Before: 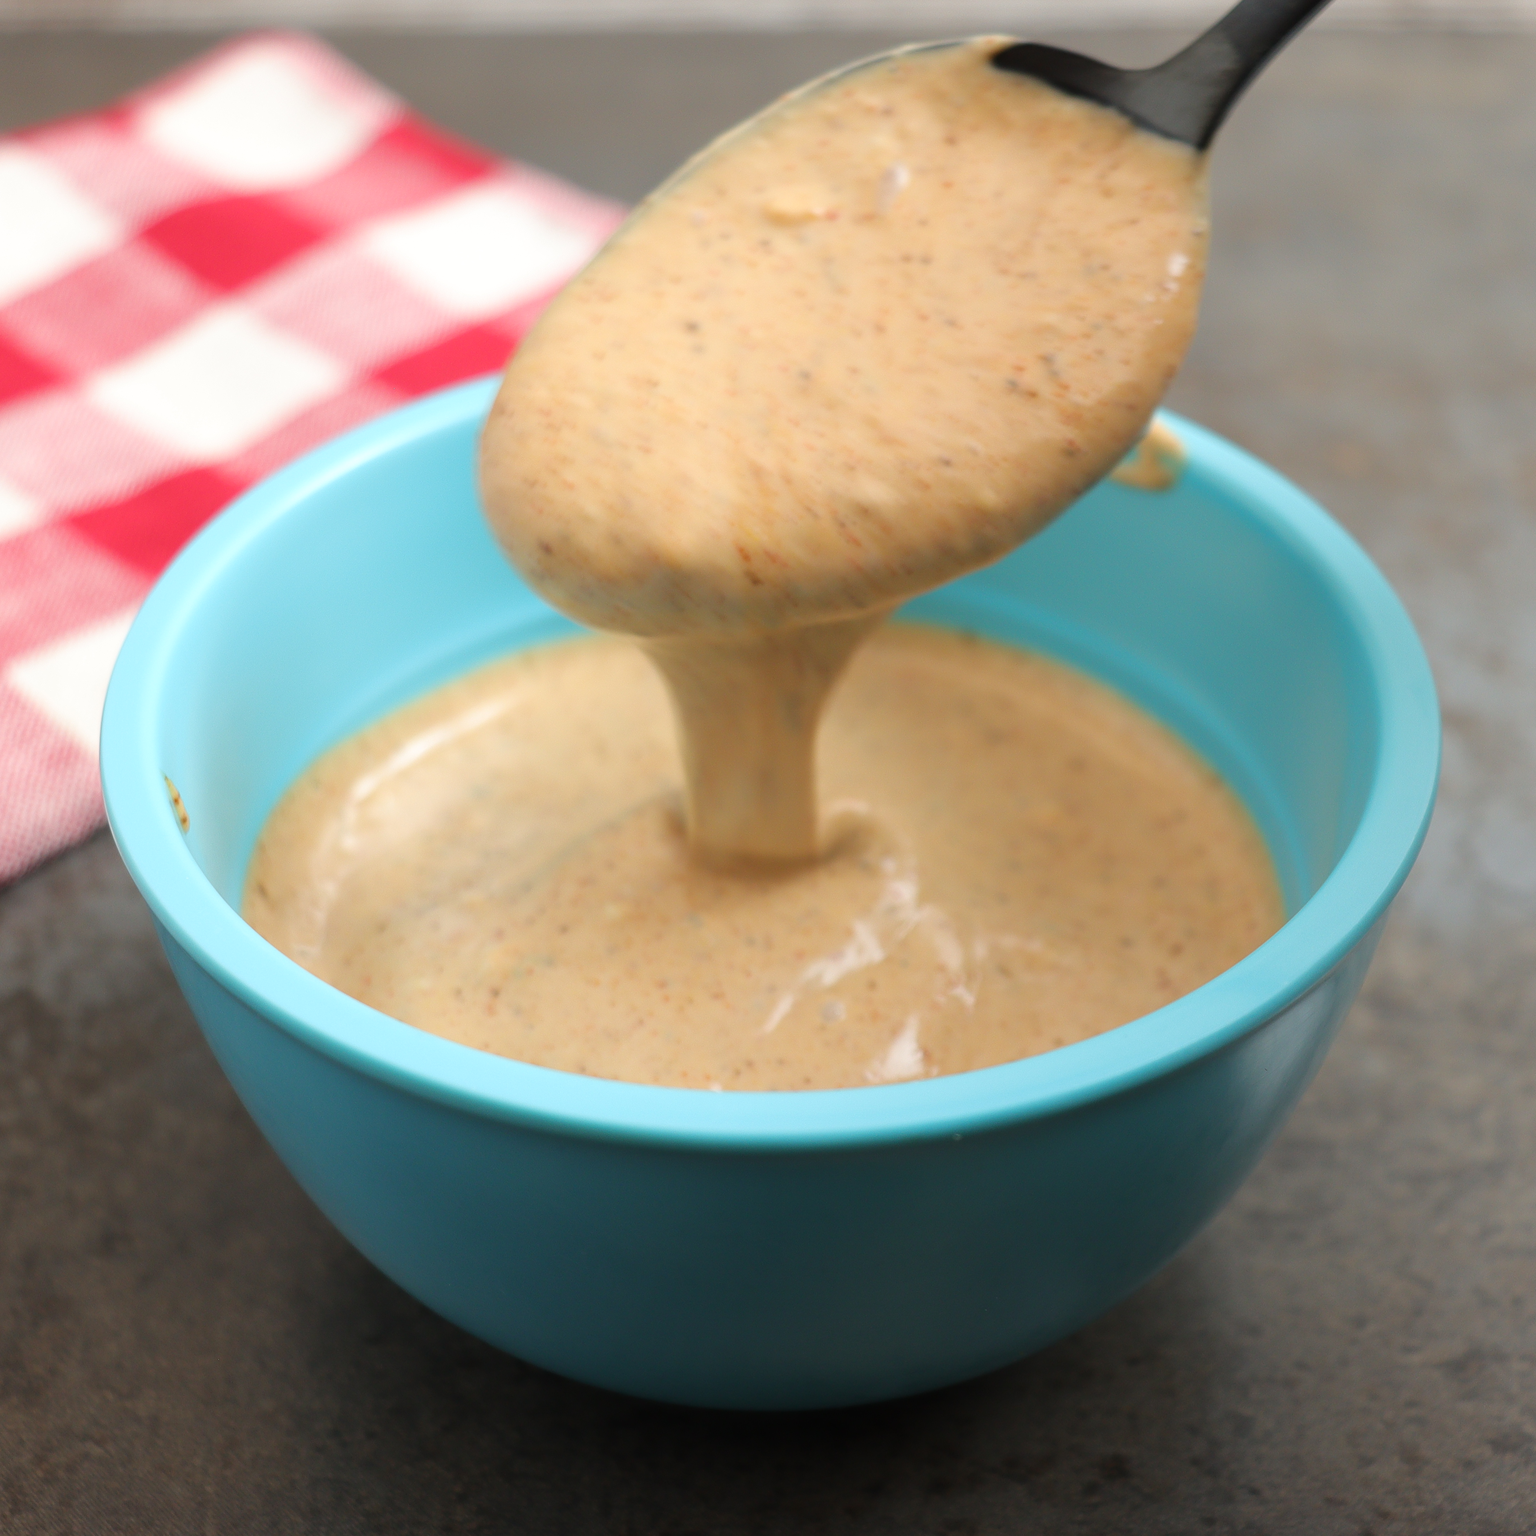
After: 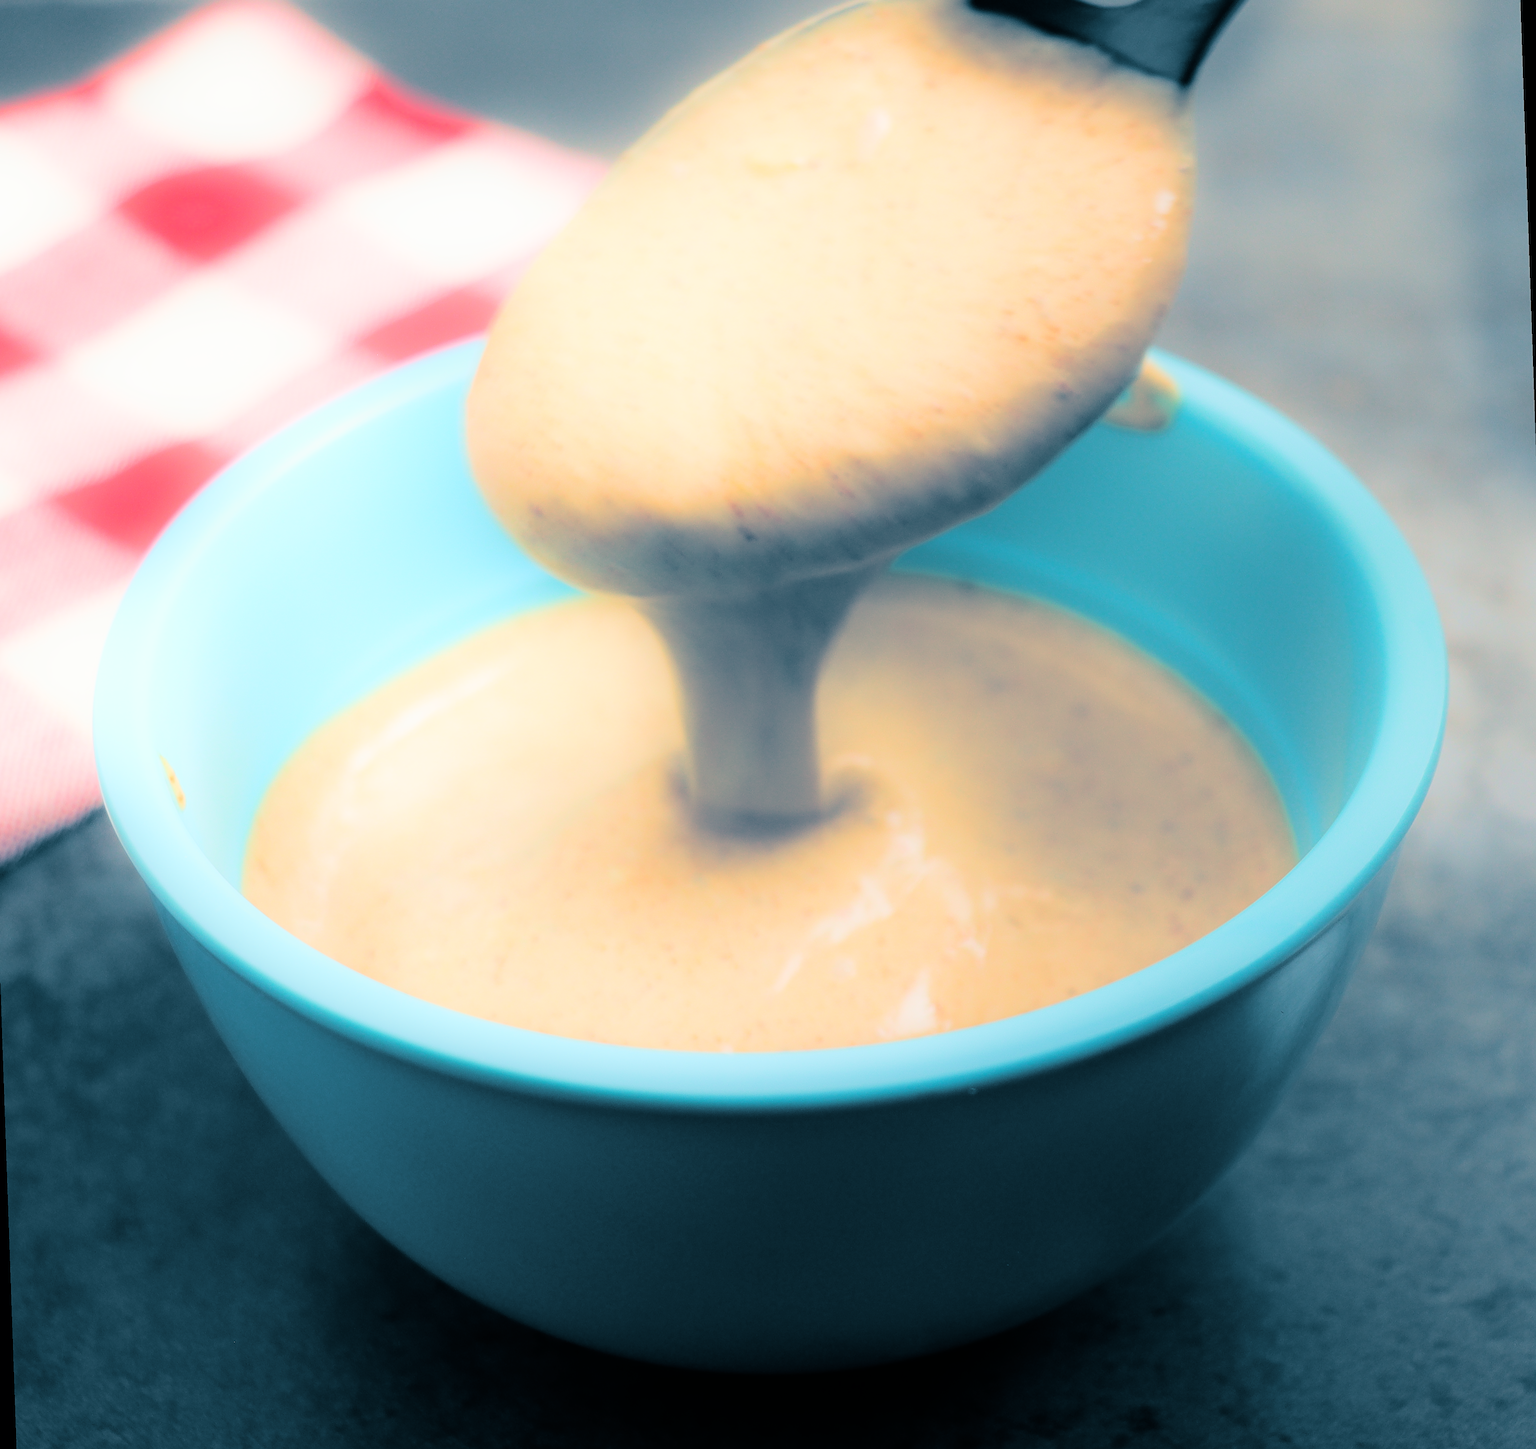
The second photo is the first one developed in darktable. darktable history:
split-toning: shadows › hue 212.4°, balance -70
rotate and perspective: rotation -2°, crop left 0.022, crop right 0.978, crop top 0.049, crop bottom 0.951
filmic rgb: black relative exposure -7.65 EV, white relative exposure 4.56 EV, hardness 3.61
shadows and highlights: shadows -21.3, highlights 100, soften with gaussian
velvia: on, module defaults
levels: levels [0, 0.474, 0.947]
sharpen: radius 1.864, amount 0.398, threshold 1.271
contrast brightness saturation: saturation 0.18
